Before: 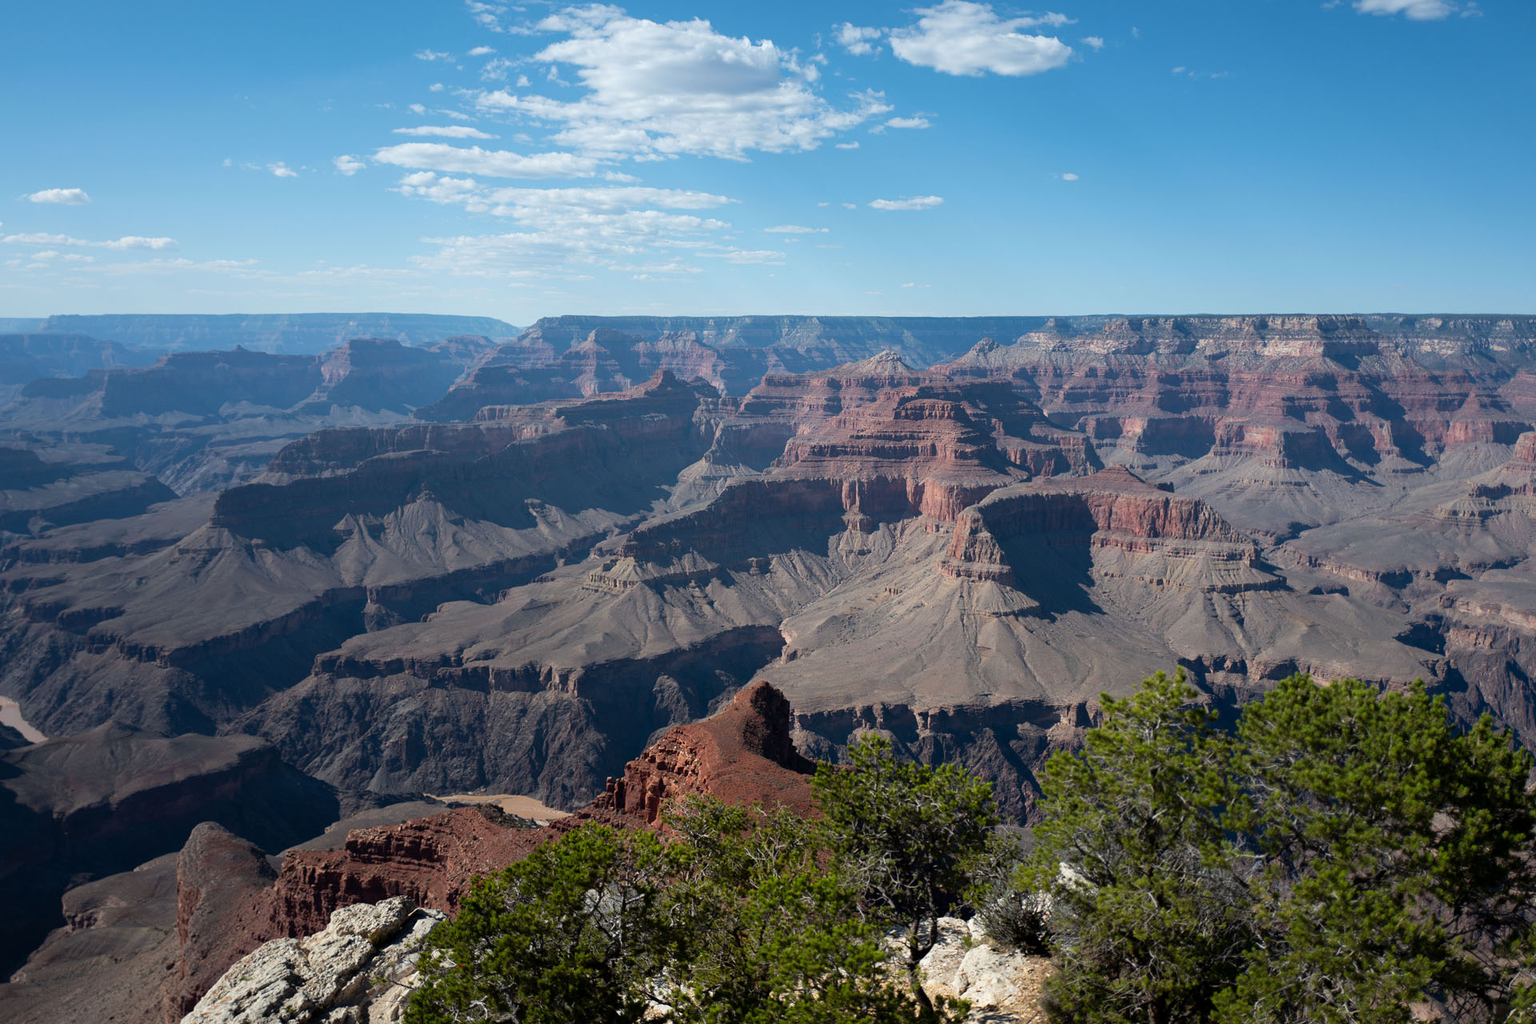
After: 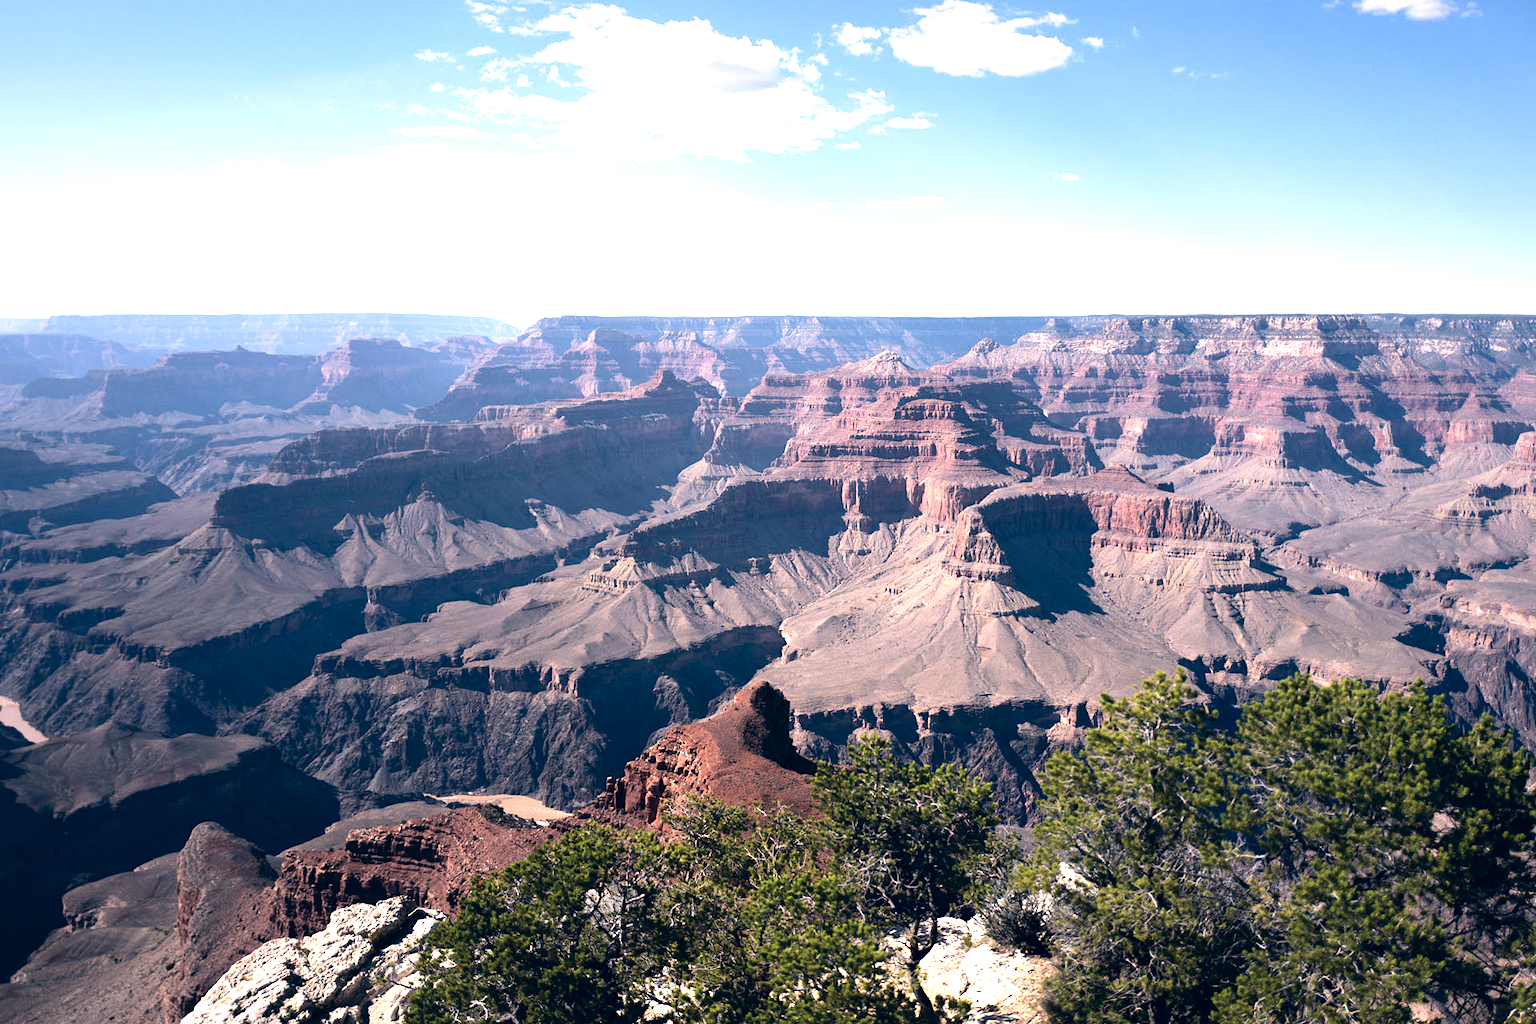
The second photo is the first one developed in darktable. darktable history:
tone equalizer: -8 EV -0.75 EV, -7 EV -0.7 EV, -6 EV -0.6 EV, -5 EV -0.4 EV, -3 EV 0.4 EV, -2 EV 0.6 EV, -1 EV 0.7 EV, +0 EV 0.75 EV, edges refinement/feathering 500, mask exposure compensation -1.57 EV, preserve details no
color correction: highlights a* 14.46, highlights b* 5.85, shadows a* -5.53, shadows b* -15.24, saturation 0.85
exposure: black level correction 0, exposure 0.7 EV, compensate exposure bias true, compensate highlight preservation false
